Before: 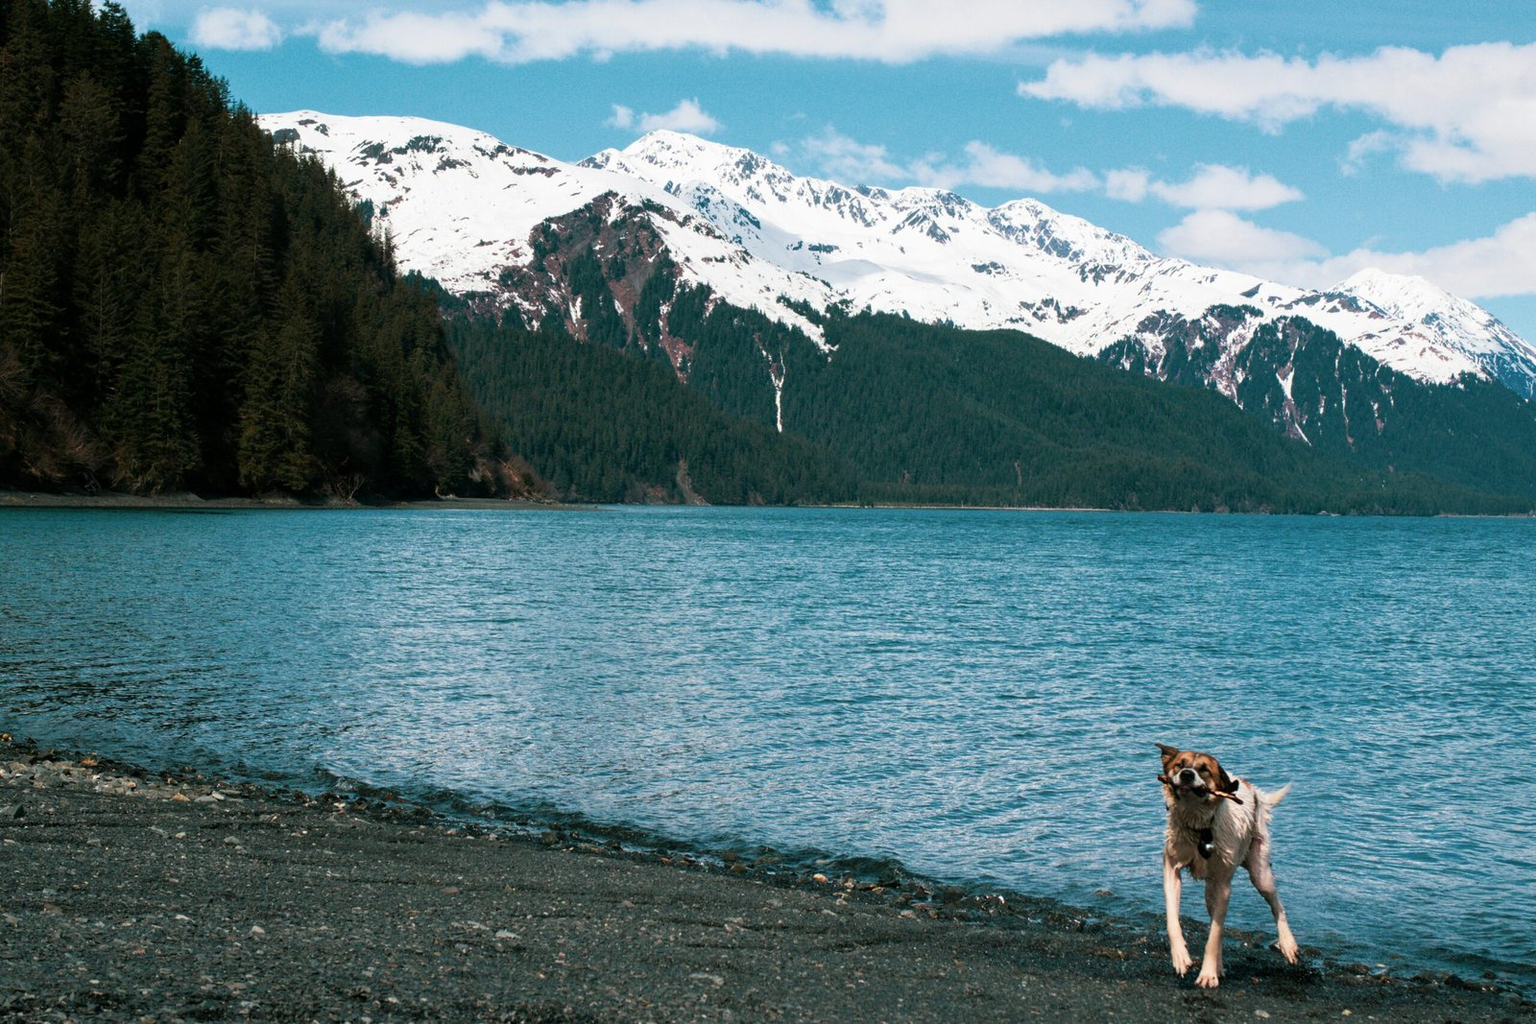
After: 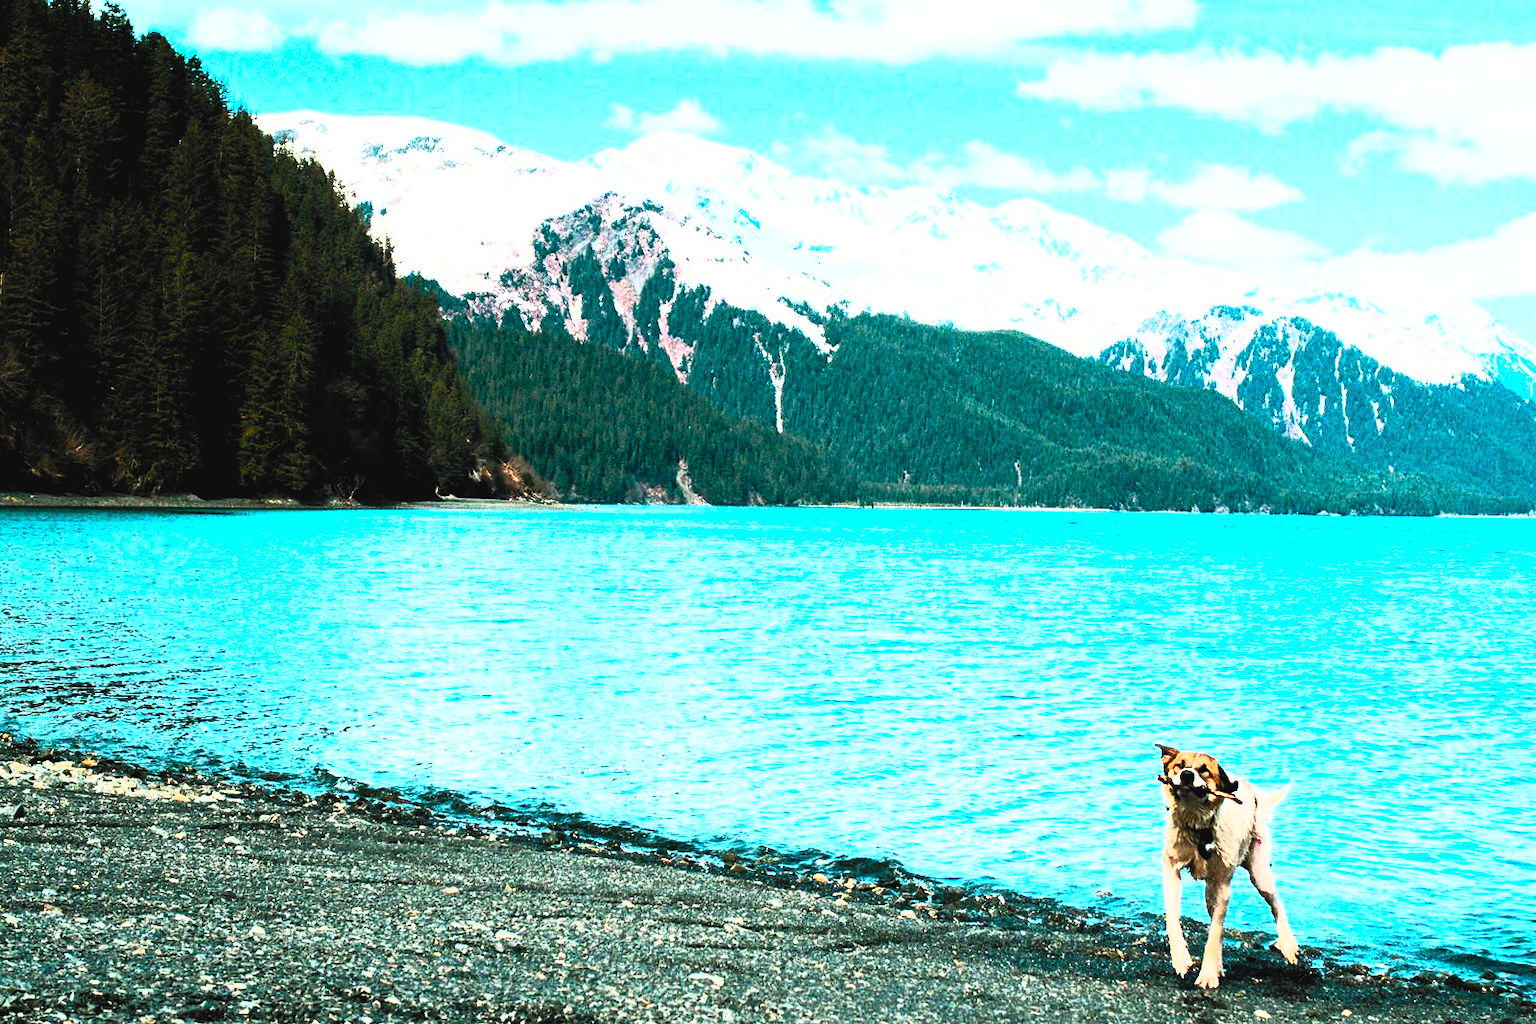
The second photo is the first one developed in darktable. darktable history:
filmic rgb: black relative exposure -5 EV, hardness 2.88, contrast 1.3, highlights saturation mix -10%
contrast brightness saturation: contrast 1, brightness 1, saturation 1
exposure: black level correction 0, exposure 1.1 EV, compensate exposure bias true, compensate highlight preservation false
color correction: saturation 0.99
